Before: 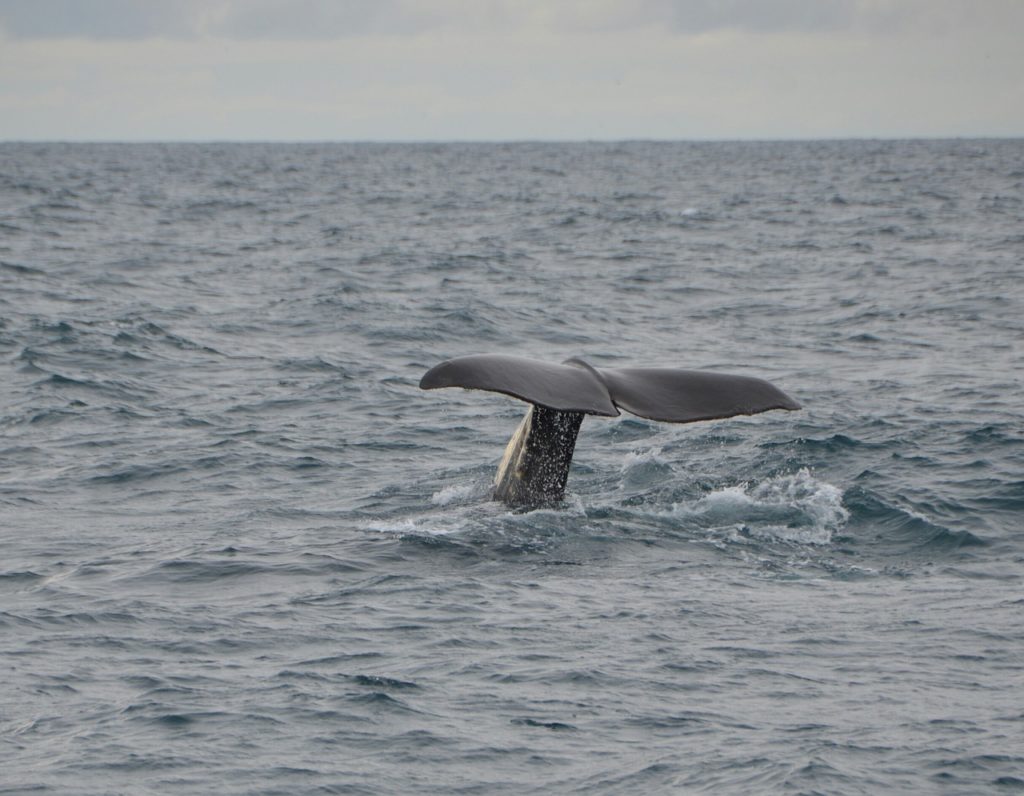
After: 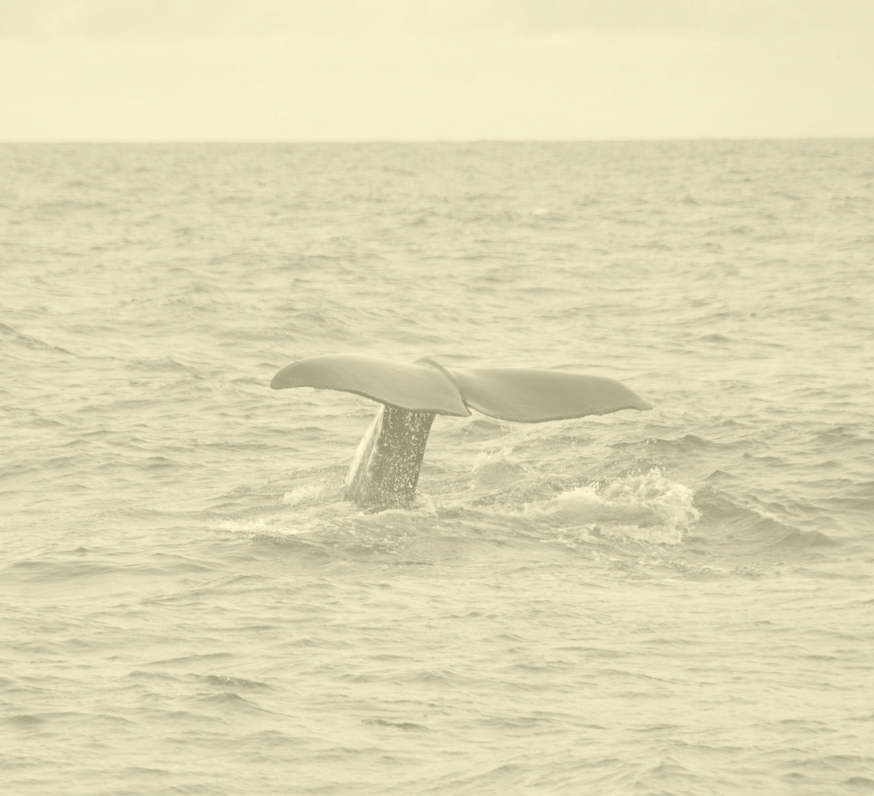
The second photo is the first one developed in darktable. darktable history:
crop and rotate: left 14.584%
colorize: hue 43.2°, saturation 40%, version 1
